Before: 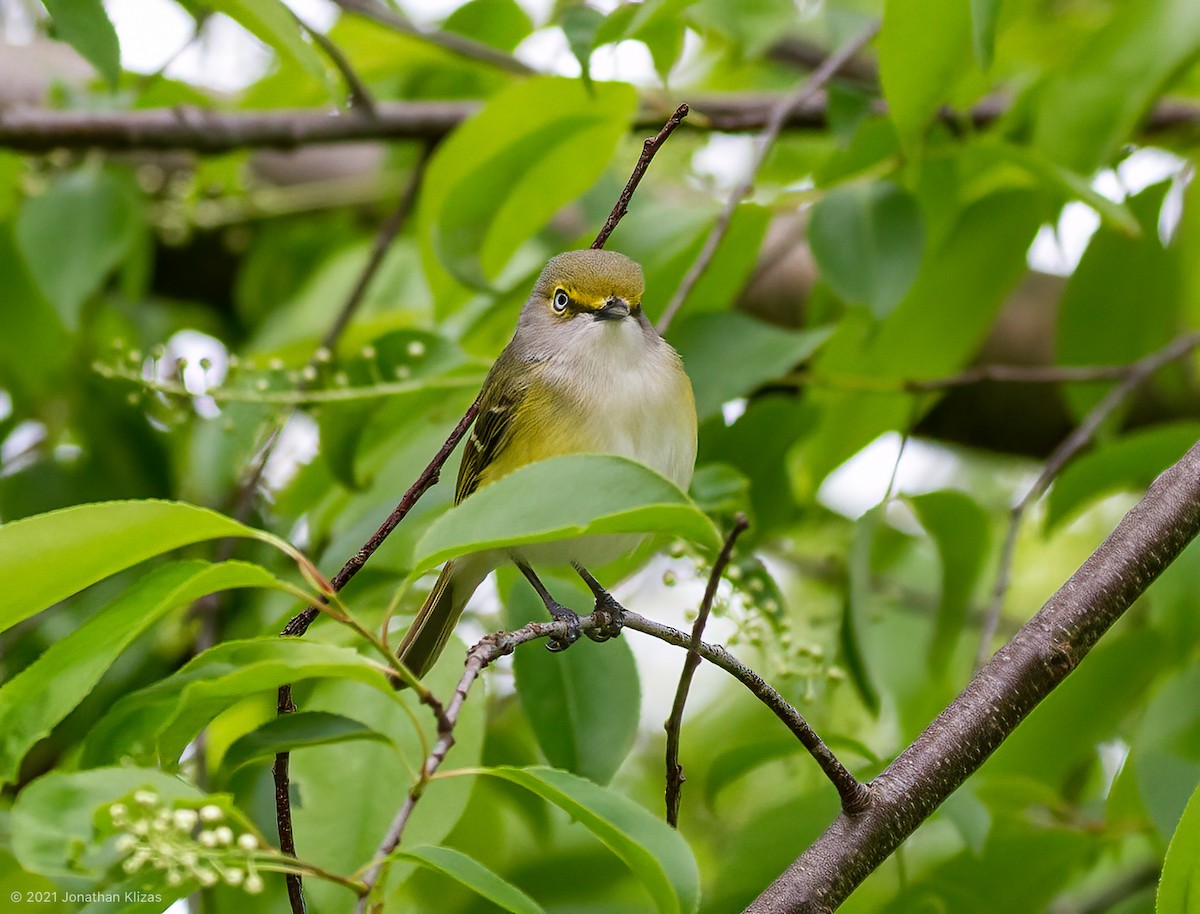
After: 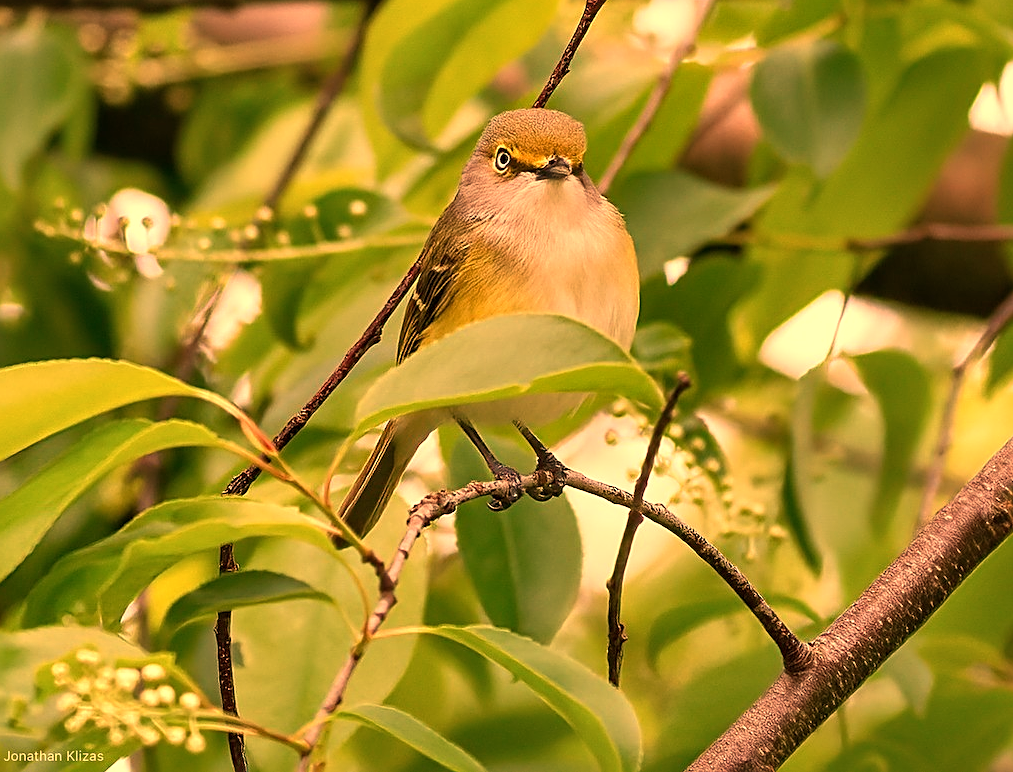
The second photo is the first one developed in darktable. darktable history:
shadows and highlights: radius 171.16, shadows 27, white point adjustment 3.13, highlights -67.95, soften with gaussian
sharpen: amount 0.478
tone equalizer: on, module defaults
white balance: red 1.467, blue 0.684
crop and rotate: left 4.842%, top 15.51%, right 10.668%
vignetting: fall-off start 116.67%, fall-off radius 59.26%, brightness -0.31, saturation -0.056
